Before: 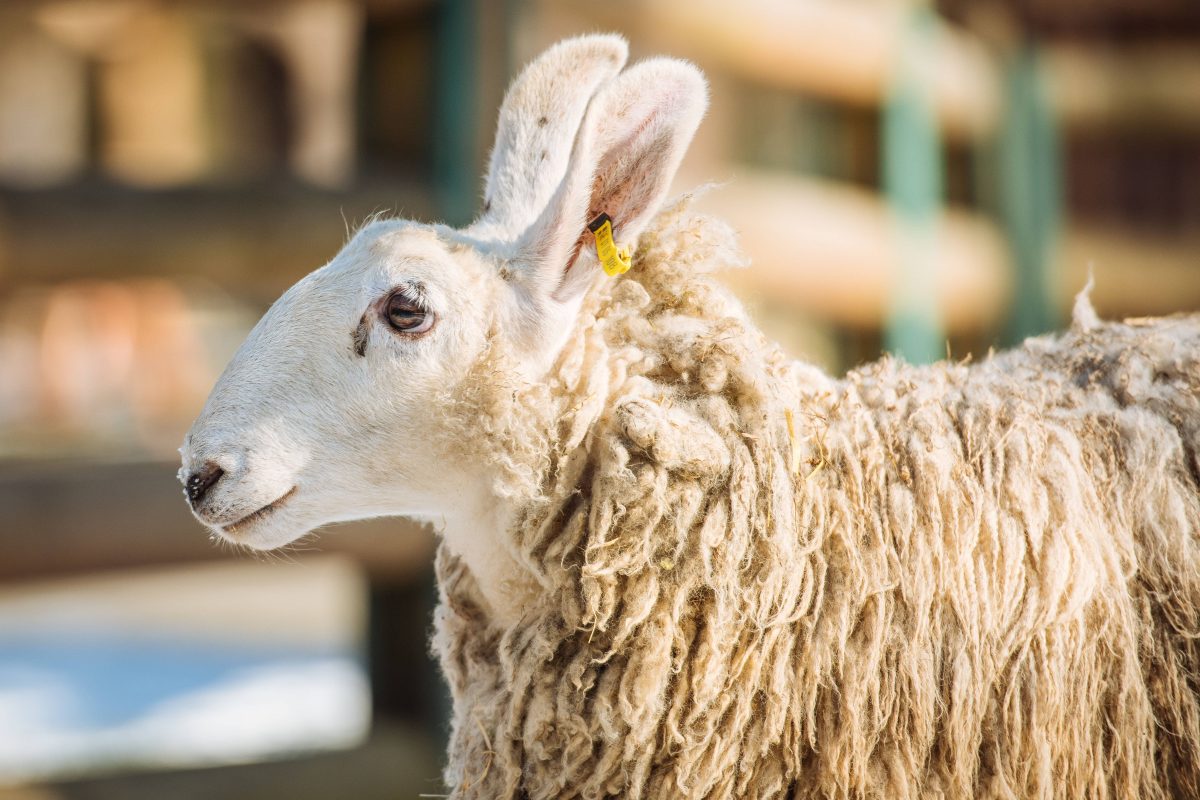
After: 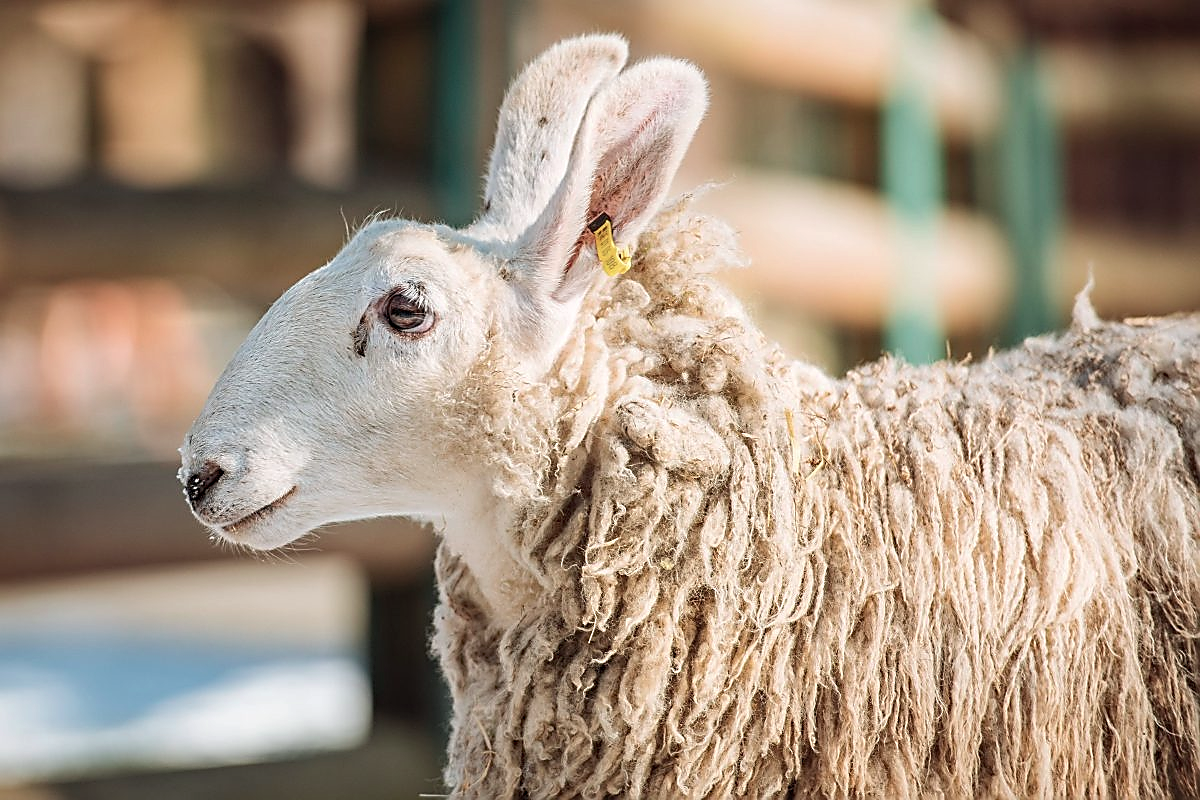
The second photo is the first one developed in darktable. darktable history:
haze removal: compatibility mode true, adaptive false
sharpen: radius 1.4, amount 1.25, threshold 0.7
color contrast: blue-yellow contrast 0.7
